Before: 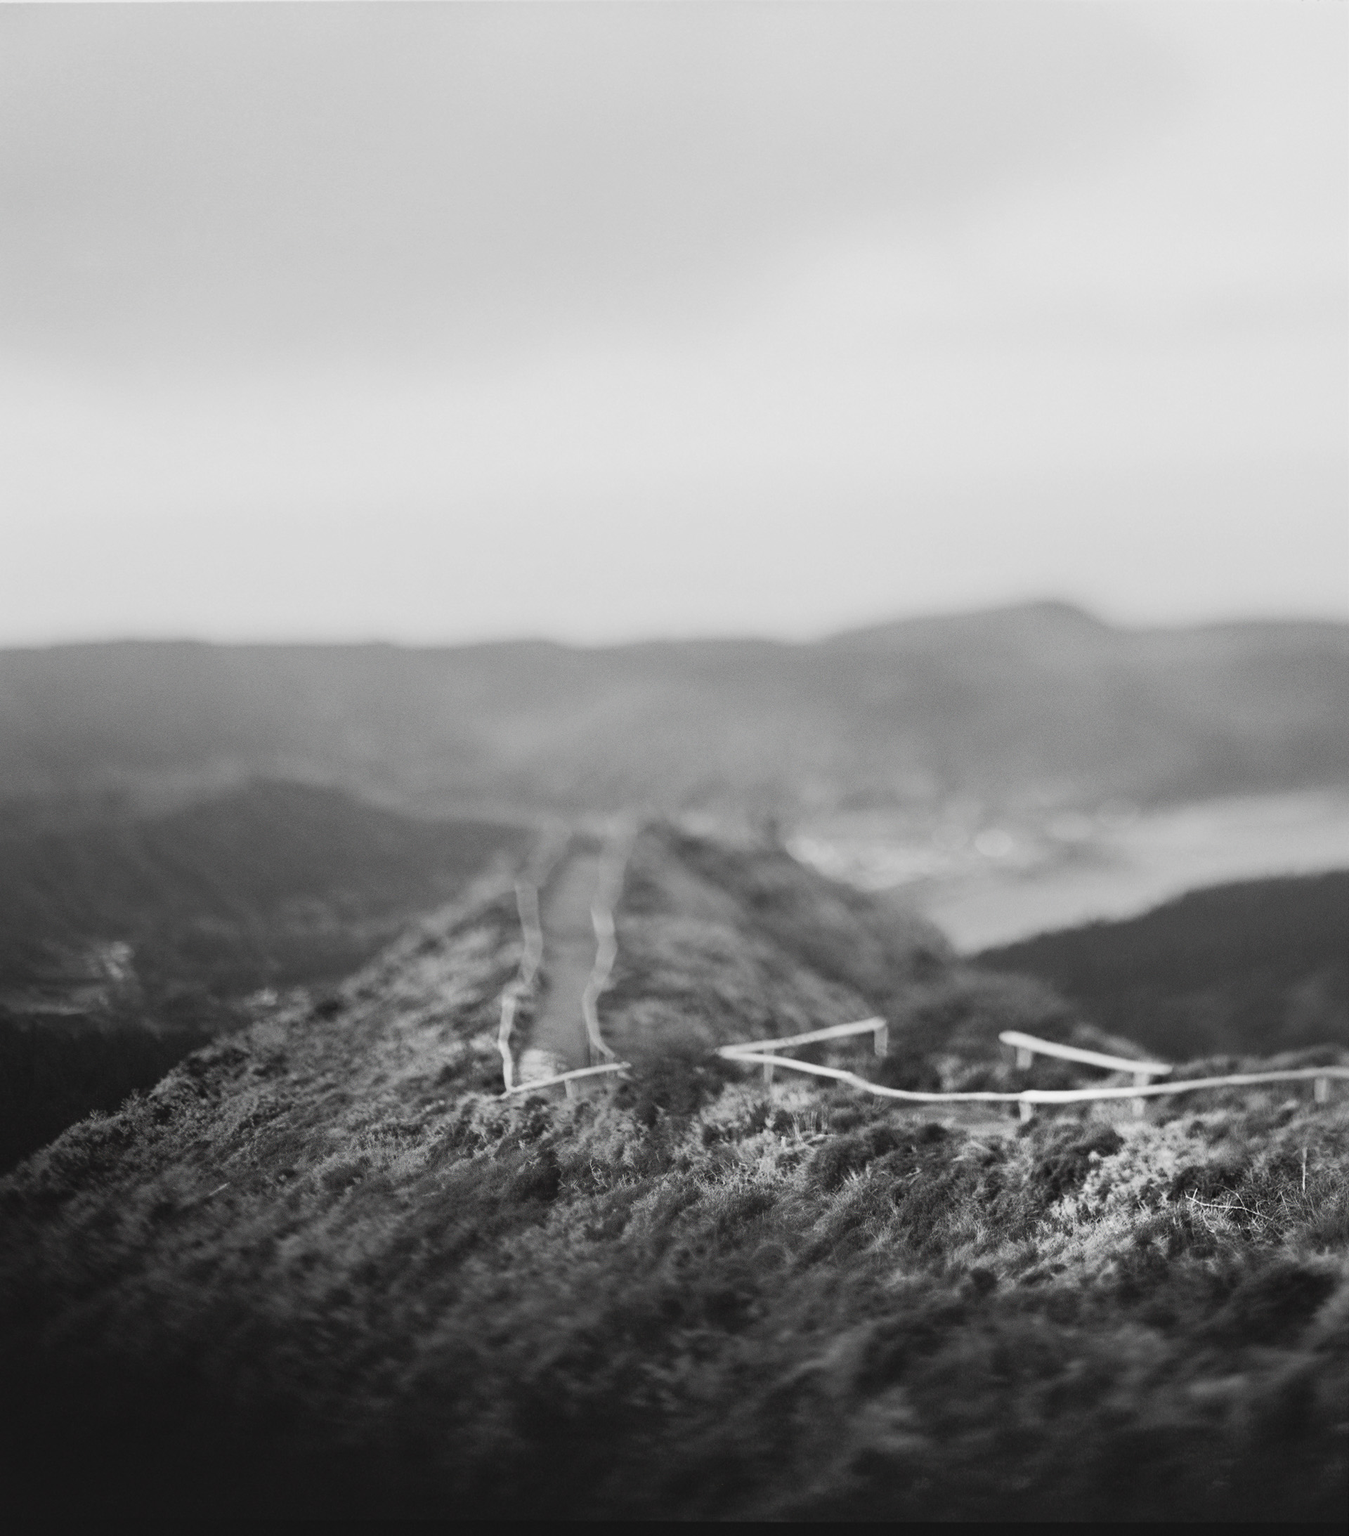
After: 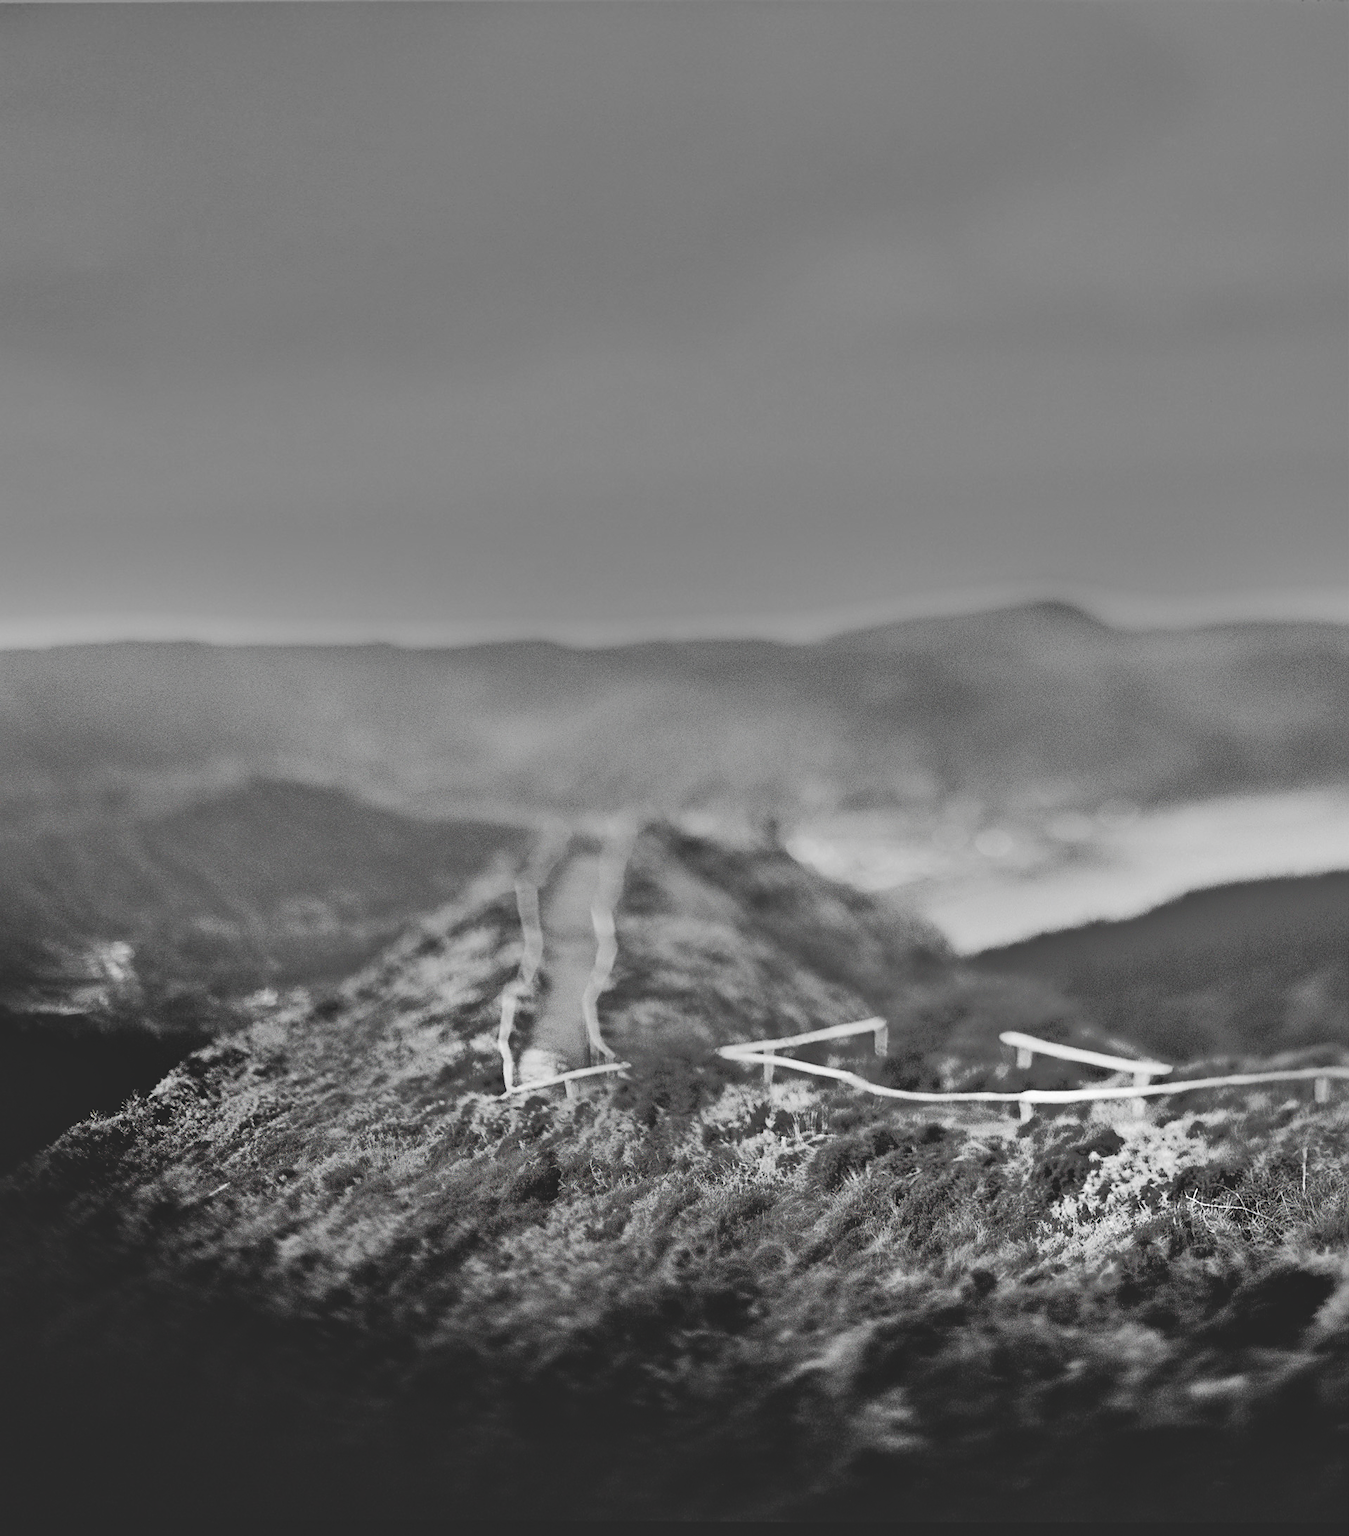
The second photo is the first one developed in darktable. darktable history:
sharpen: on, module defaults
shadows and highlights: shadows 20.76, highlights -83.04, soften with gaussian
exposure: compensate exposure bias true, compensate highlight preservation false
tone curve: curves: ch0 [(0, 0) (0.003, 0.108) (0.011, 0.112) (0.025, 0.117) (0.044, 0.126) (0.069, 0.133) (0.1, 0.146) (0.136, 0.158) (0.177, 0.178) (0.224, 0.212) (0.277, 0.256) (0.335, 0.331) (0.399, 0.423) (0.468, 0.538) (0.543, 0.641) (0.623, 0.721) (0.709, 0.792) (0.801, 0.845) (0.898, 0.917) (1, 1)], preserve colors none
contrast brightness saturation: saturation -0.058
tone equalizer: -7 EV -0.645 EV, -6 EV 0.966 EV, -5 EV -0.451 EV, -4 EV 0.441 EV, -3 EV 0.445 EV, -2 EV 0.134 EV, -1 EV -0.171 EV, +0 EV -0.363 EV
